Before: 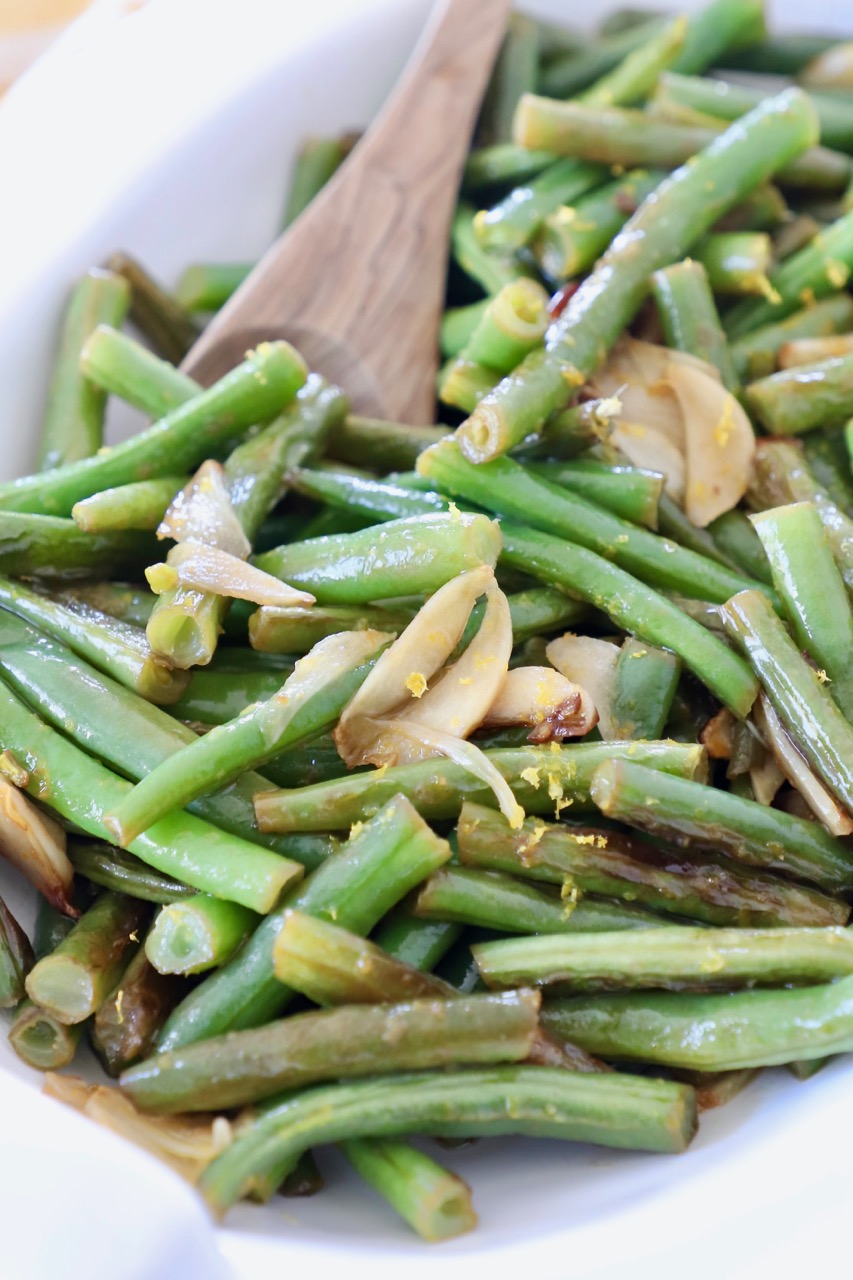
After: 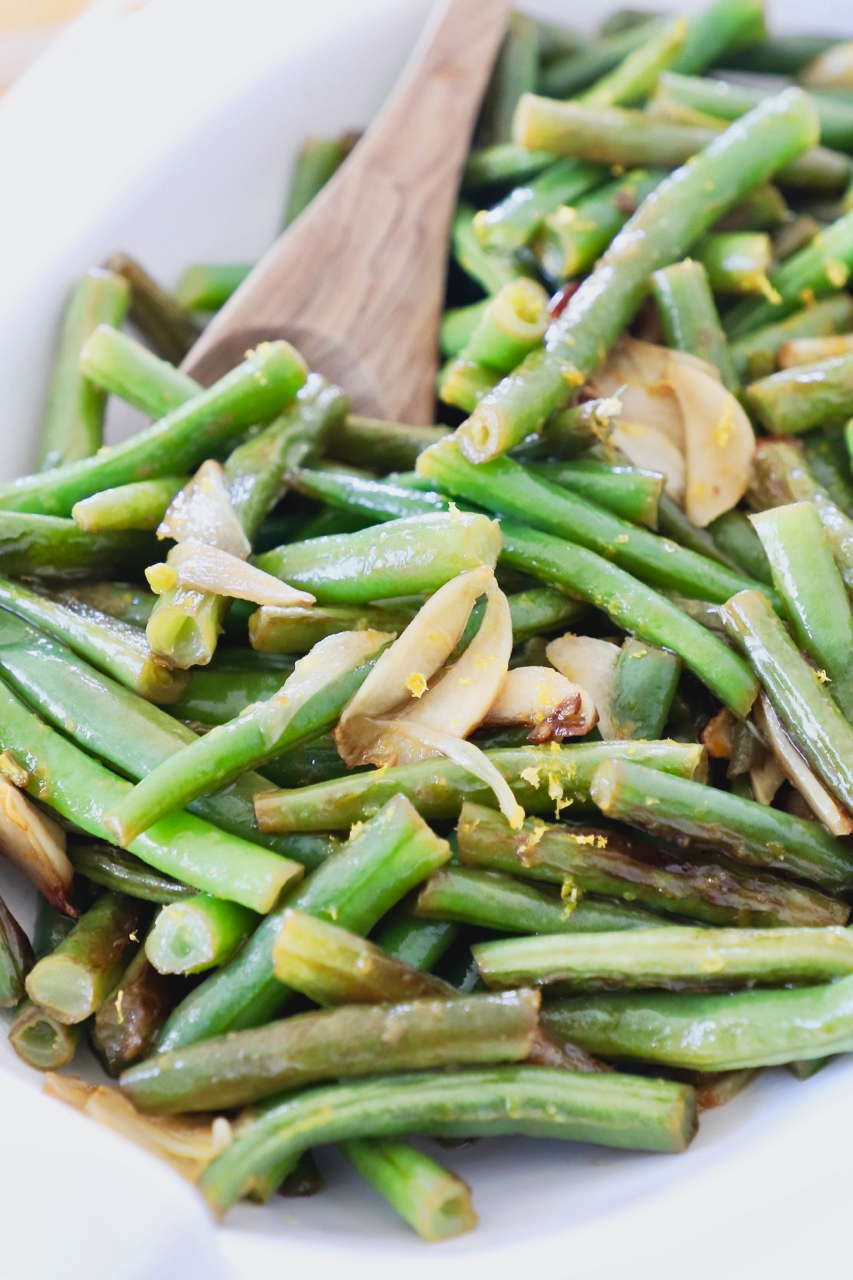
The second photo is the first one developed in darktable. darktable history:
tone curve: curves: ch0 [(0, 0.045) (0.155, 0.169) (0.46, 0.466) (0.751, 0.788) (1, 0.961)]; ch1 [(0, 0) (0.43, 0.408) (0.472, 0.469) (0.505, 0.503) (0.553, 0.555) (0.592, 0.581) (1, 1)]; ch2 [(0, 0) (0.505, 0.495) (0.579, 0.569) (1, 1)], preserve colors none
